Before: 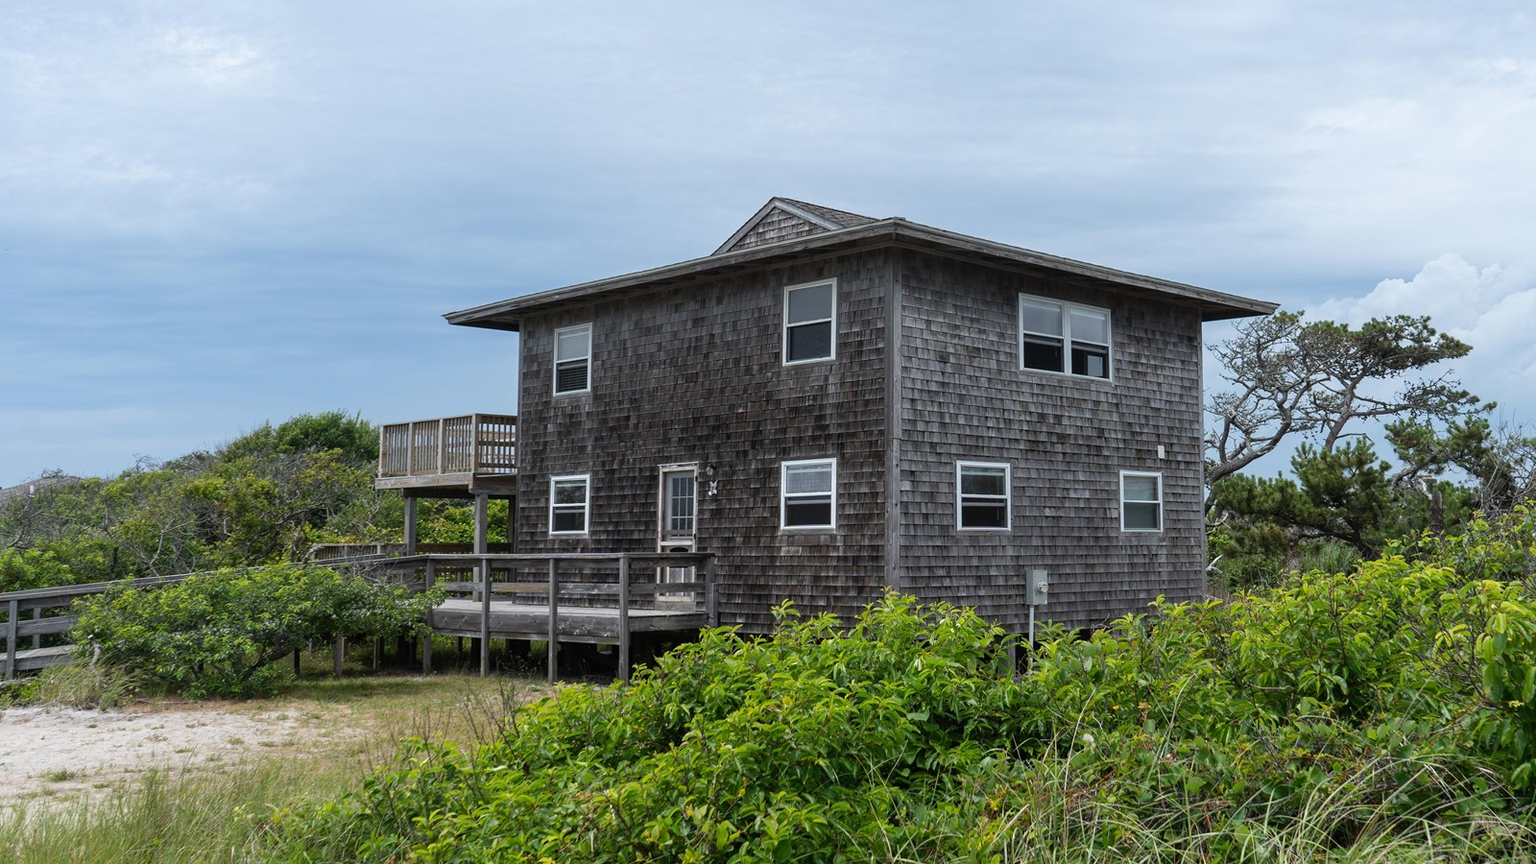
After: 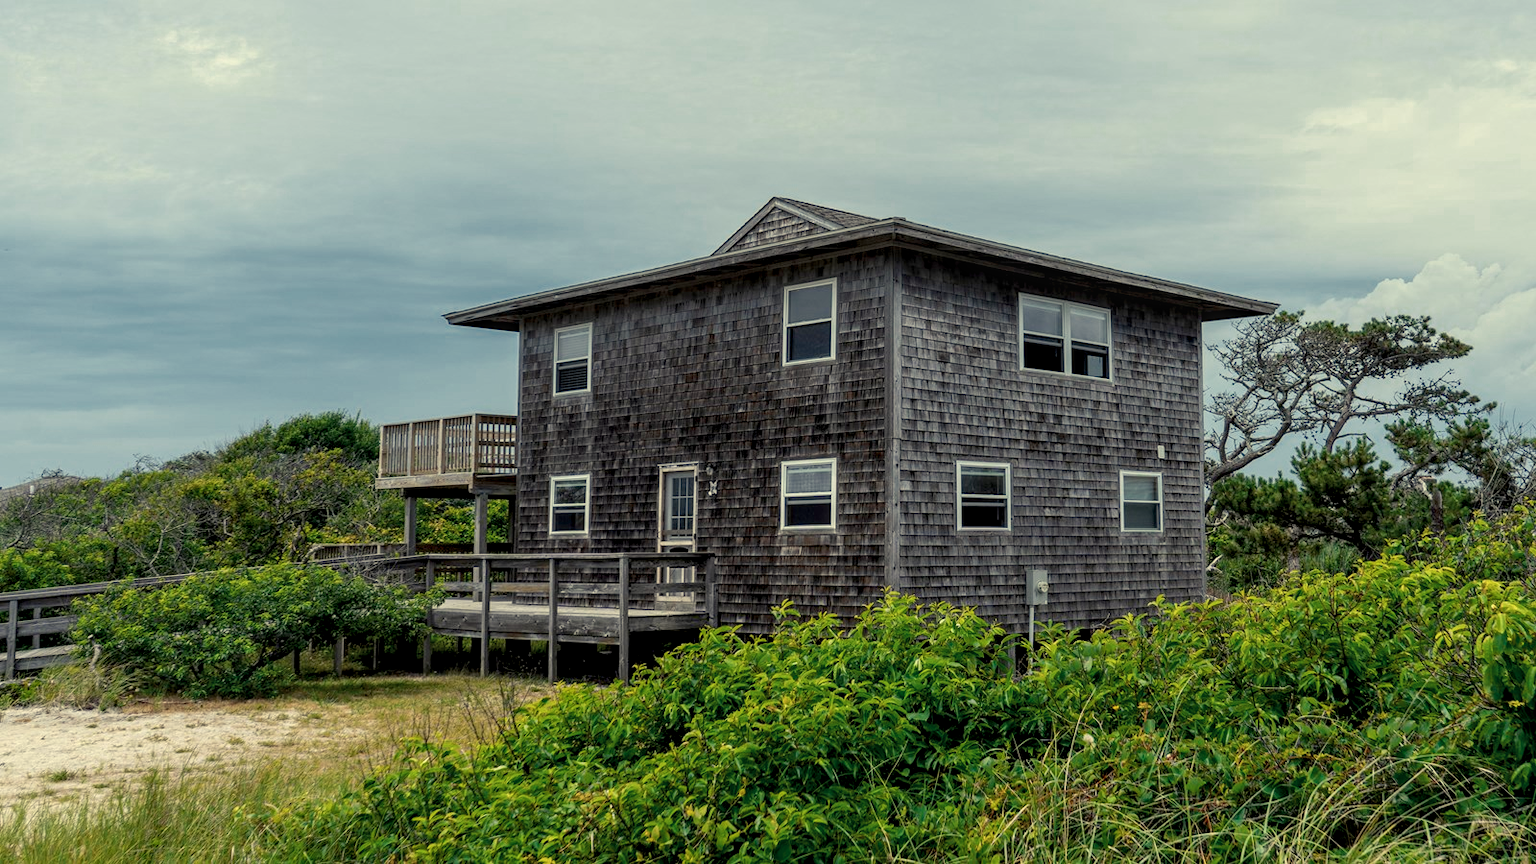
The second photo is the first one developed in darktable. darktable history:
color zones: curves: ch0 [(0, 0.5) (0.125, 0.4) (0.25, 0.5) (0.375, 0.4) (0.5, 0.4) (0.625, 0.35) (0.75, 0.35) (0.875, 0.5)]; ch1 [(0, 0.35) (0.125, 0.45) (0.25, 0.35) (0.375, 0.35) (0.5, 0.35) (0.625, 0.35) (0.75, 0.45) (0.875, 0.35)]; ch2 [(0, 0.6) (0.125, 0.5) (0.25, 0.5) (0.375, 0.6) (0.5, 0.6) (0.625, 0.5) (0.75, 0.5) (0.875, 0.5)]
local contrast: on, module defaults
color balance rgb: highlights gain › chroma 7.996%, highlights gain › hue 85.68°, global offset › luminance -0.864%, perceptual saturation grading › global saturation 36.808%, global vibrance 20%
tone equalizer: mask exposure compensation -0.509 EV
